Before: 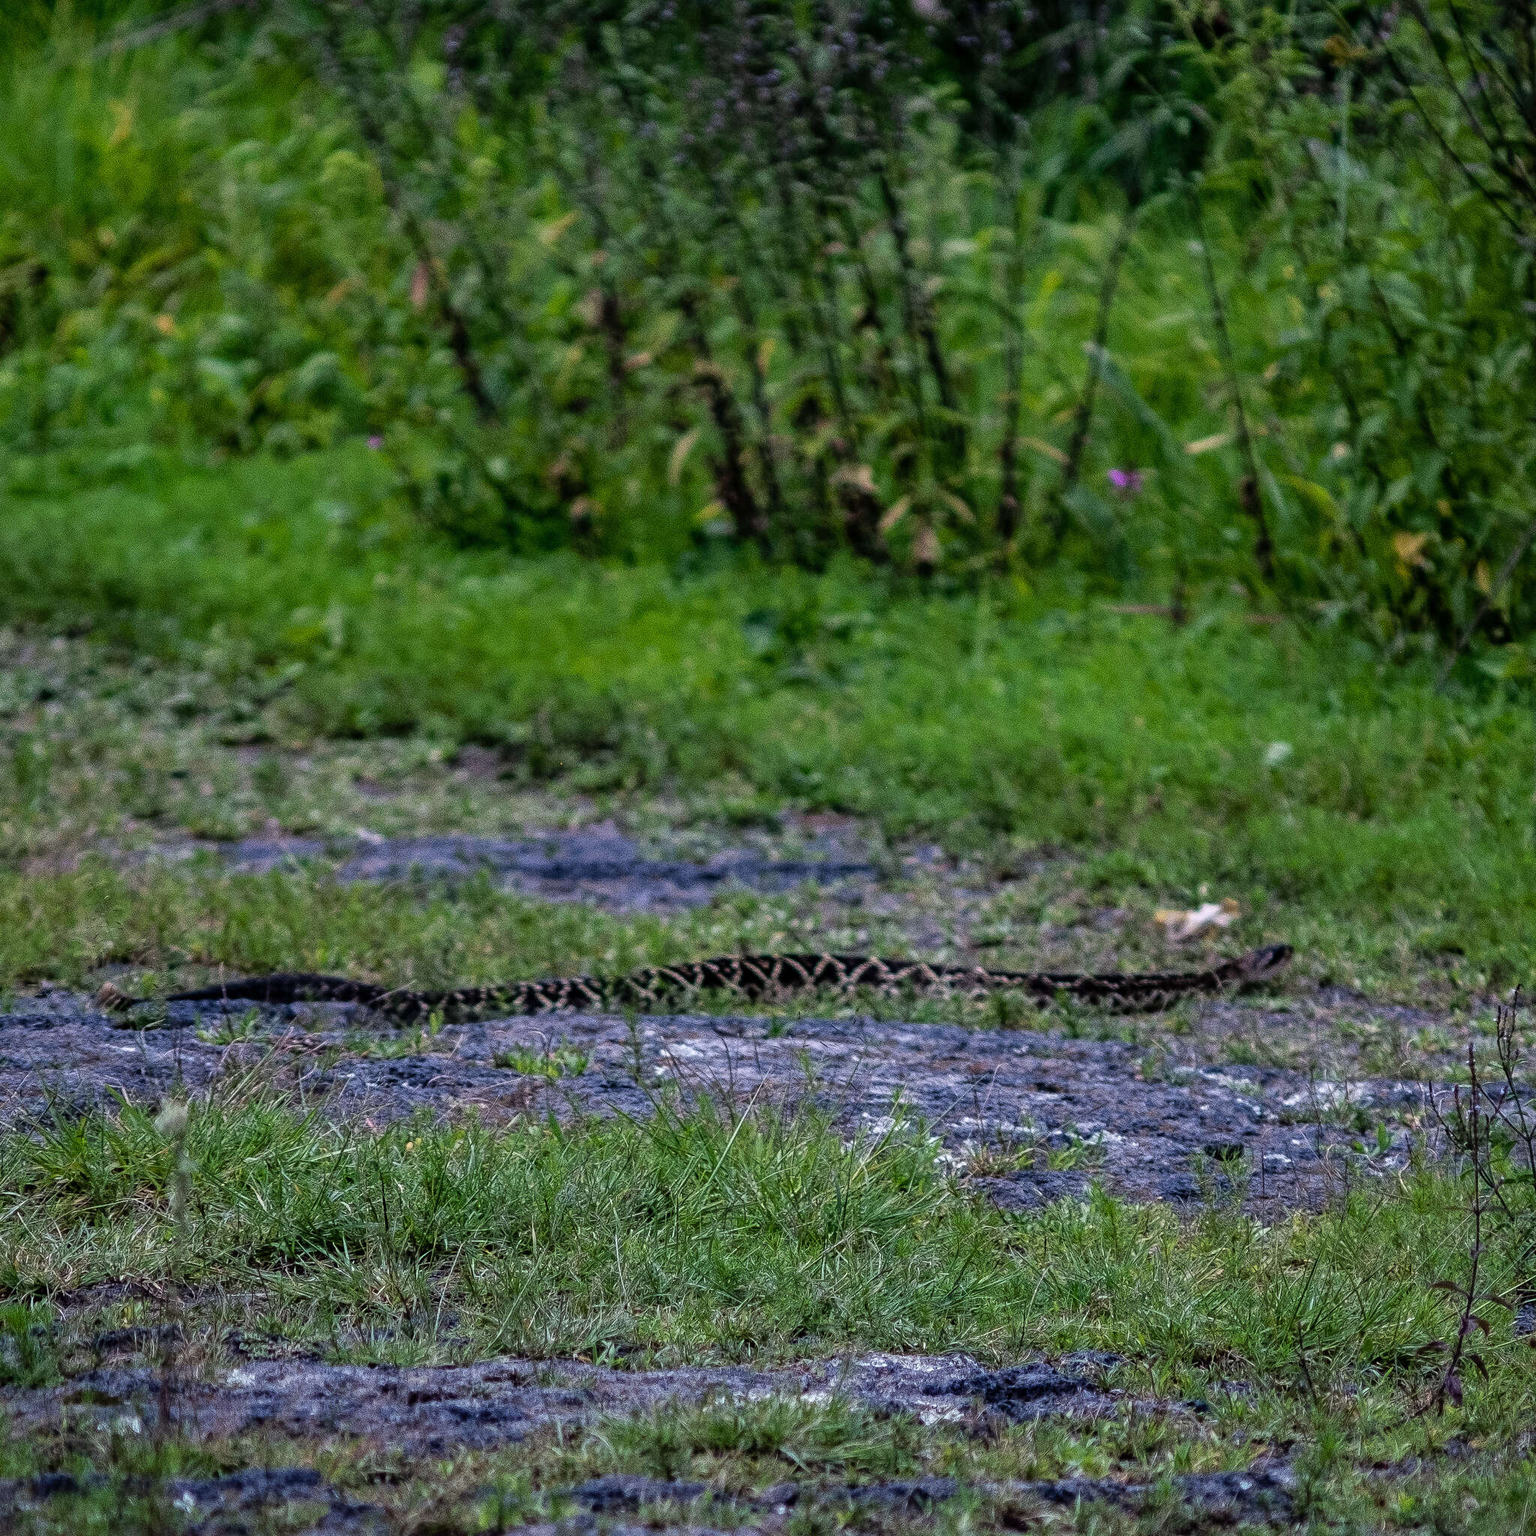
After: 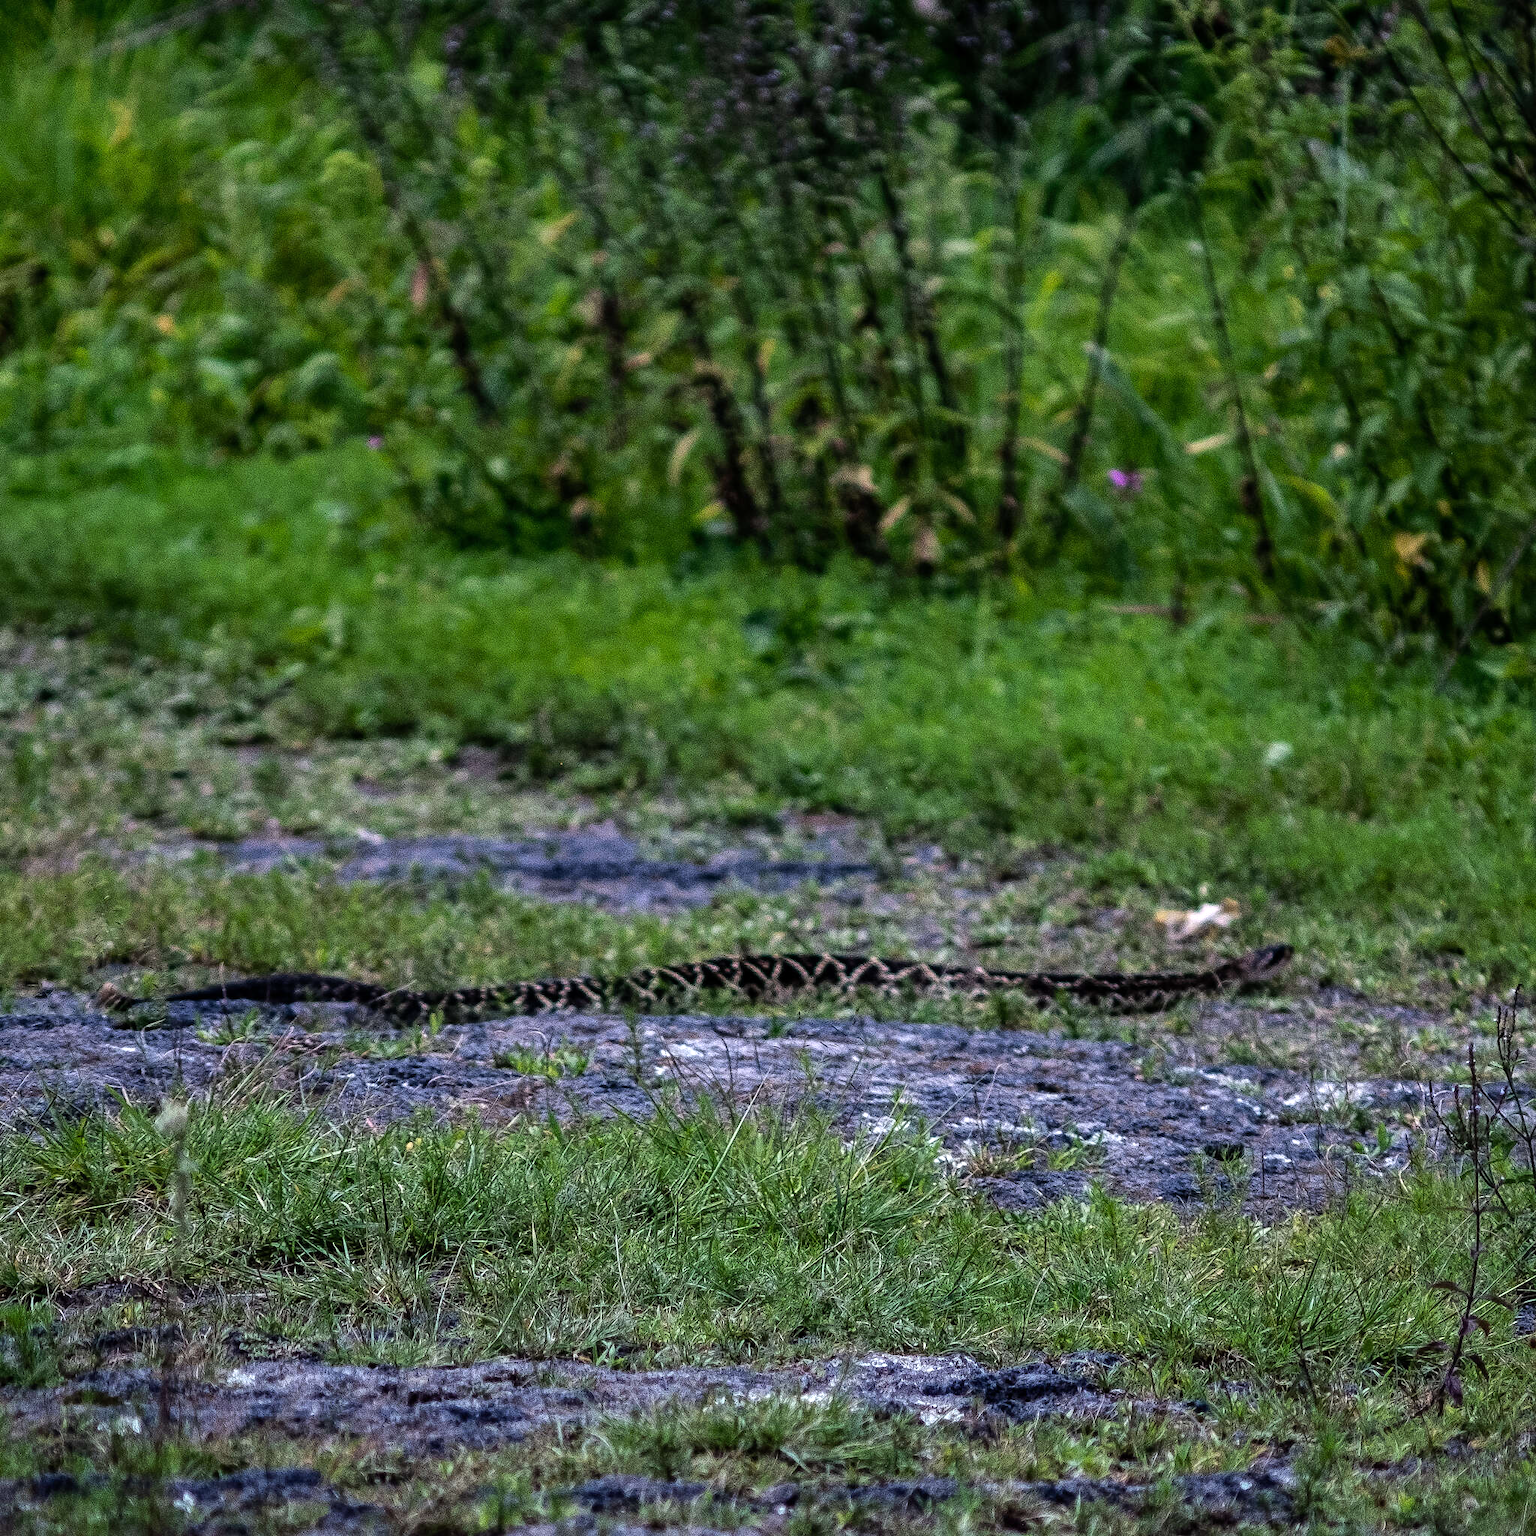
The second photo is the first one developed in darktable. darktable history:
tone equalizer: -8 EV -0.419 EV, -7 EV -0.364 EV, -6 EV -0.351 EV, -5 EV -0.251 EV, -3 EV 0.193 EV, -2 EV 0.347 EV, -1 EV 0.406 EV, +0 EV 0.406 EV, edges refinement/feathering 500, mask exposure compensation -1.57 EV, preserve details no
